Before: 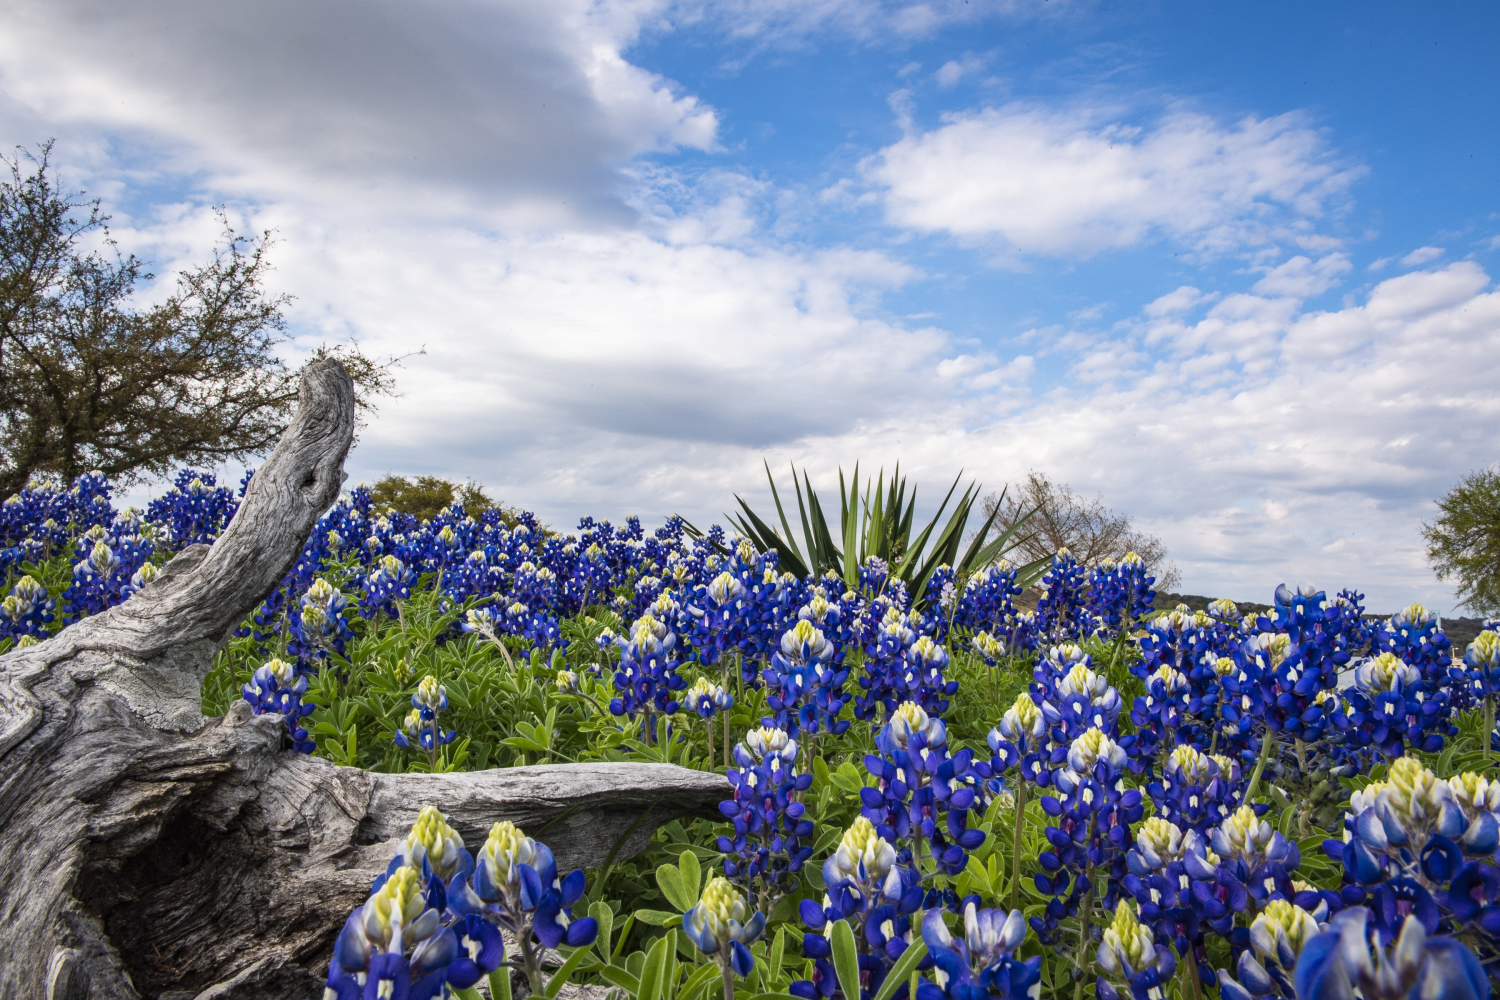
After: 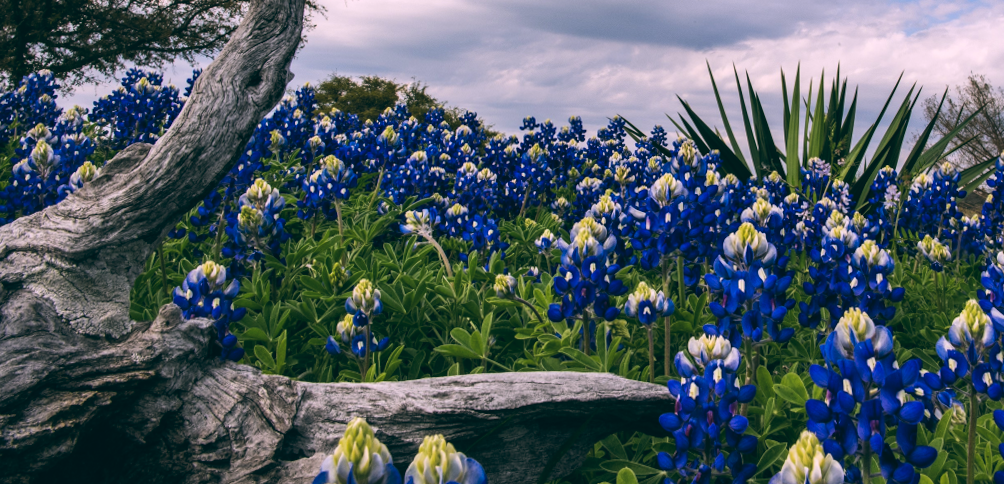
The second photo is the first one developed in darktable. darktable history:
crop: top 36.498%, right 27.964%, bottom 14.995%
color balance: lift [1.016, 0.983, 1, 1.017], gamma [0.78, 1.018, 1.043, 0.957], gain [0.786, 1.063, 0.937, 1.017], input saturation 118.26%, contrast 13.43%, contrast fulcrum 21.62%, output saturation 82.76%
rotate and perspective: rotation 0.215°, lens shift (vertical) -0.139, crop left 0.069, crop right 0.939, crop top 0.002, crop bottom 0.996
